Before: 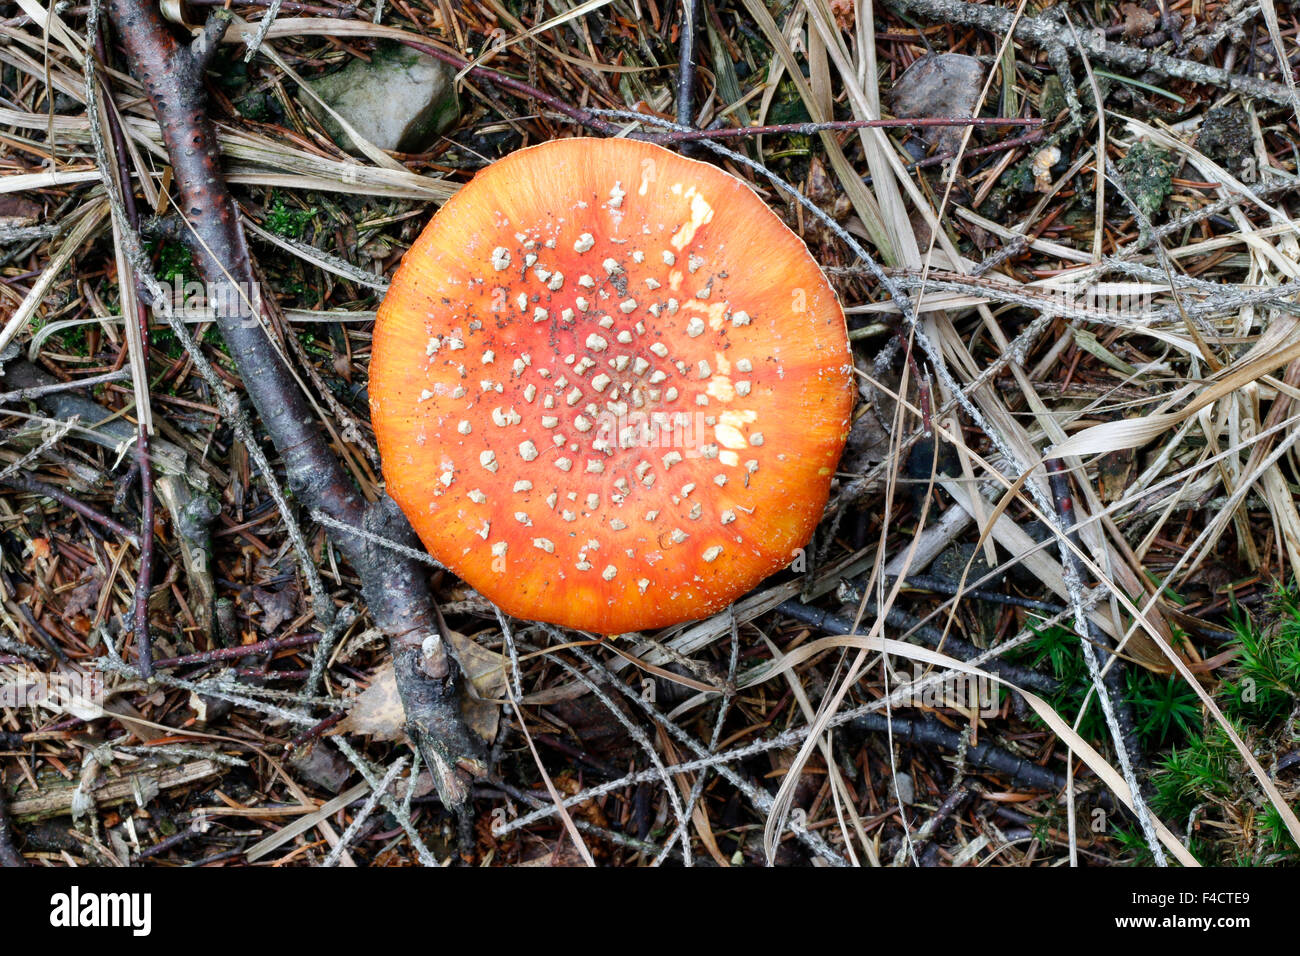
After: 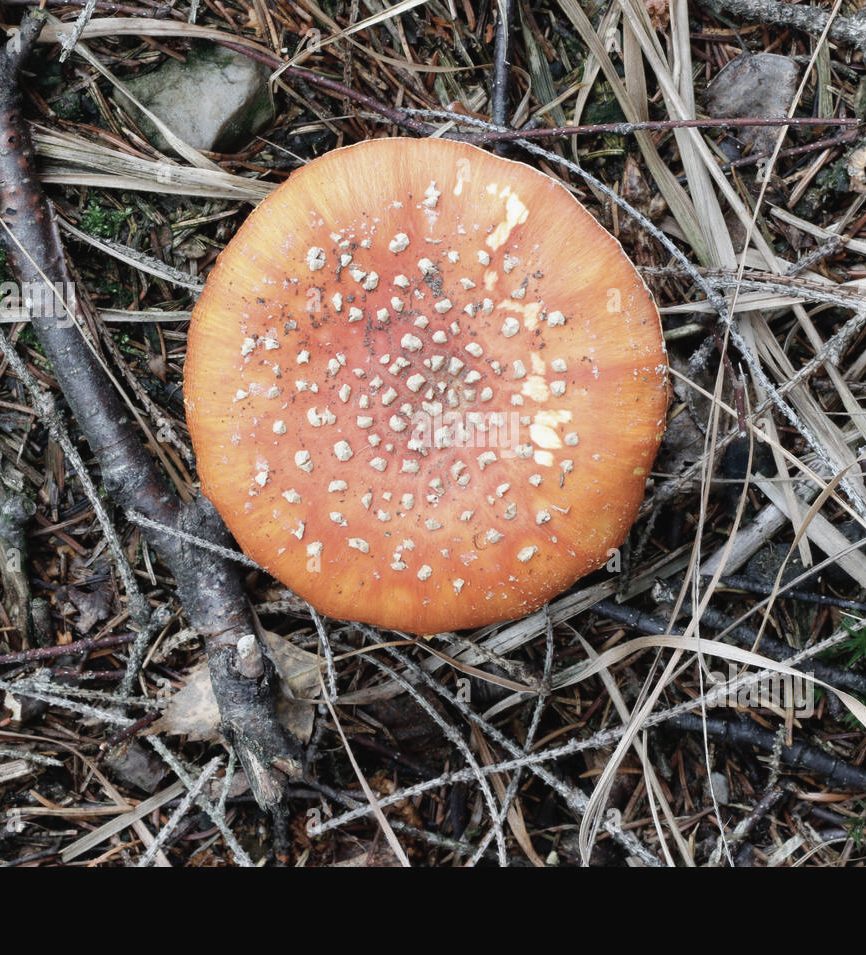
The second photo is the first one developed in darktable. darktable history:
crop and rotate: left 14.292%, right 19.041%
contrast brightness saturation: contrast -0.05, saturation -0.41
